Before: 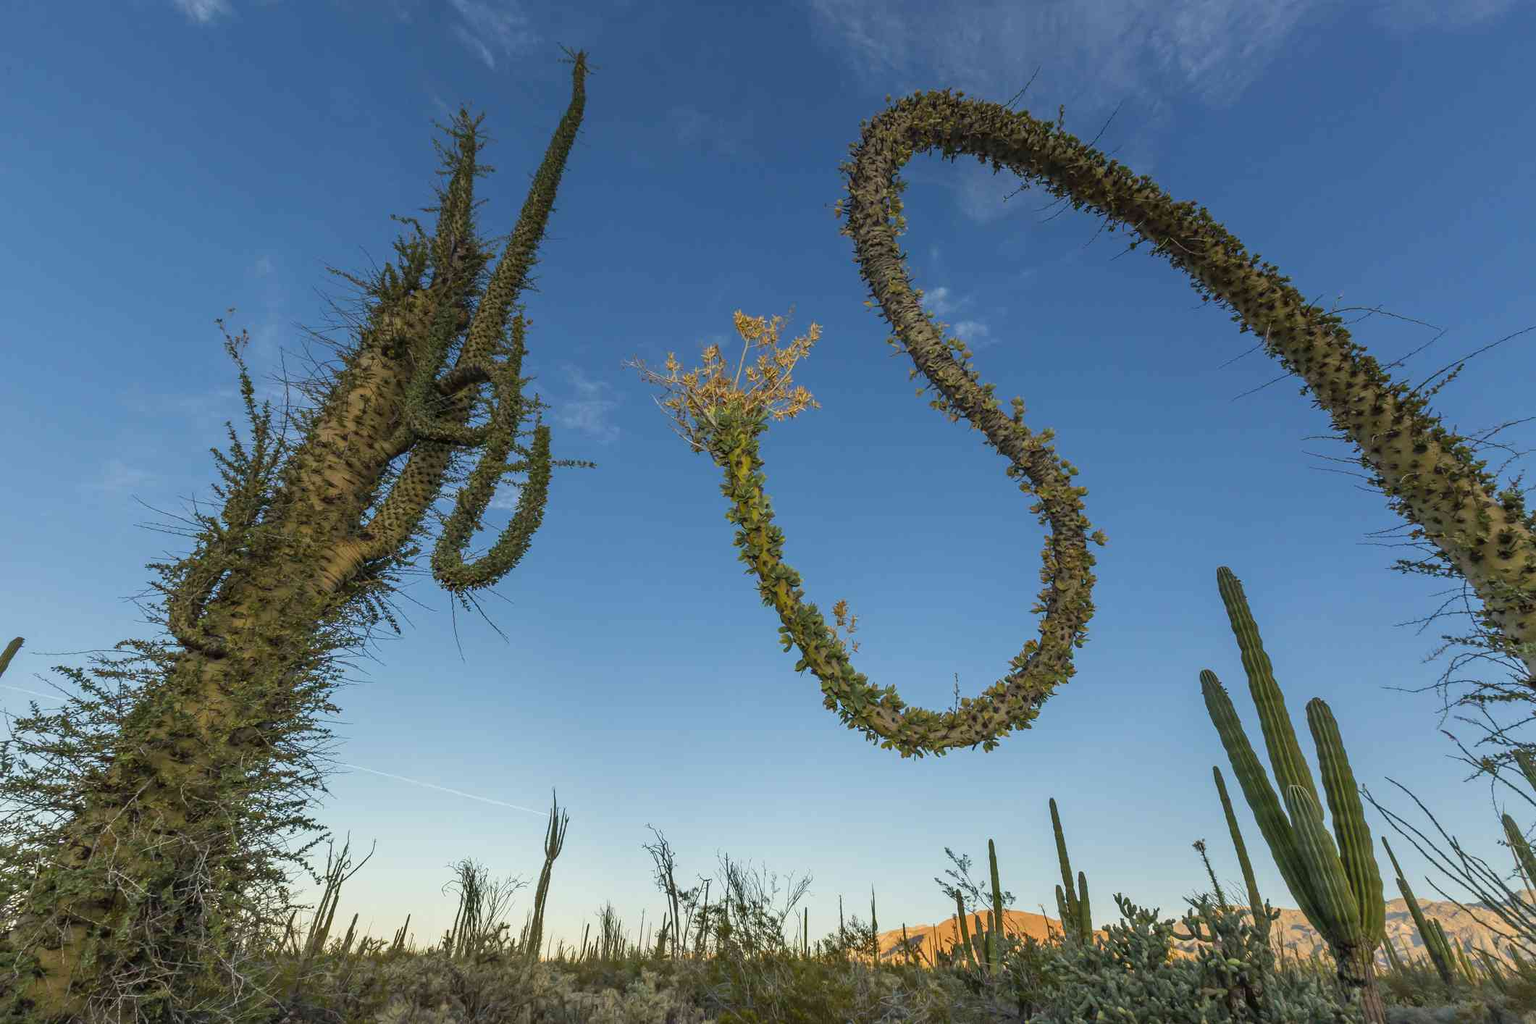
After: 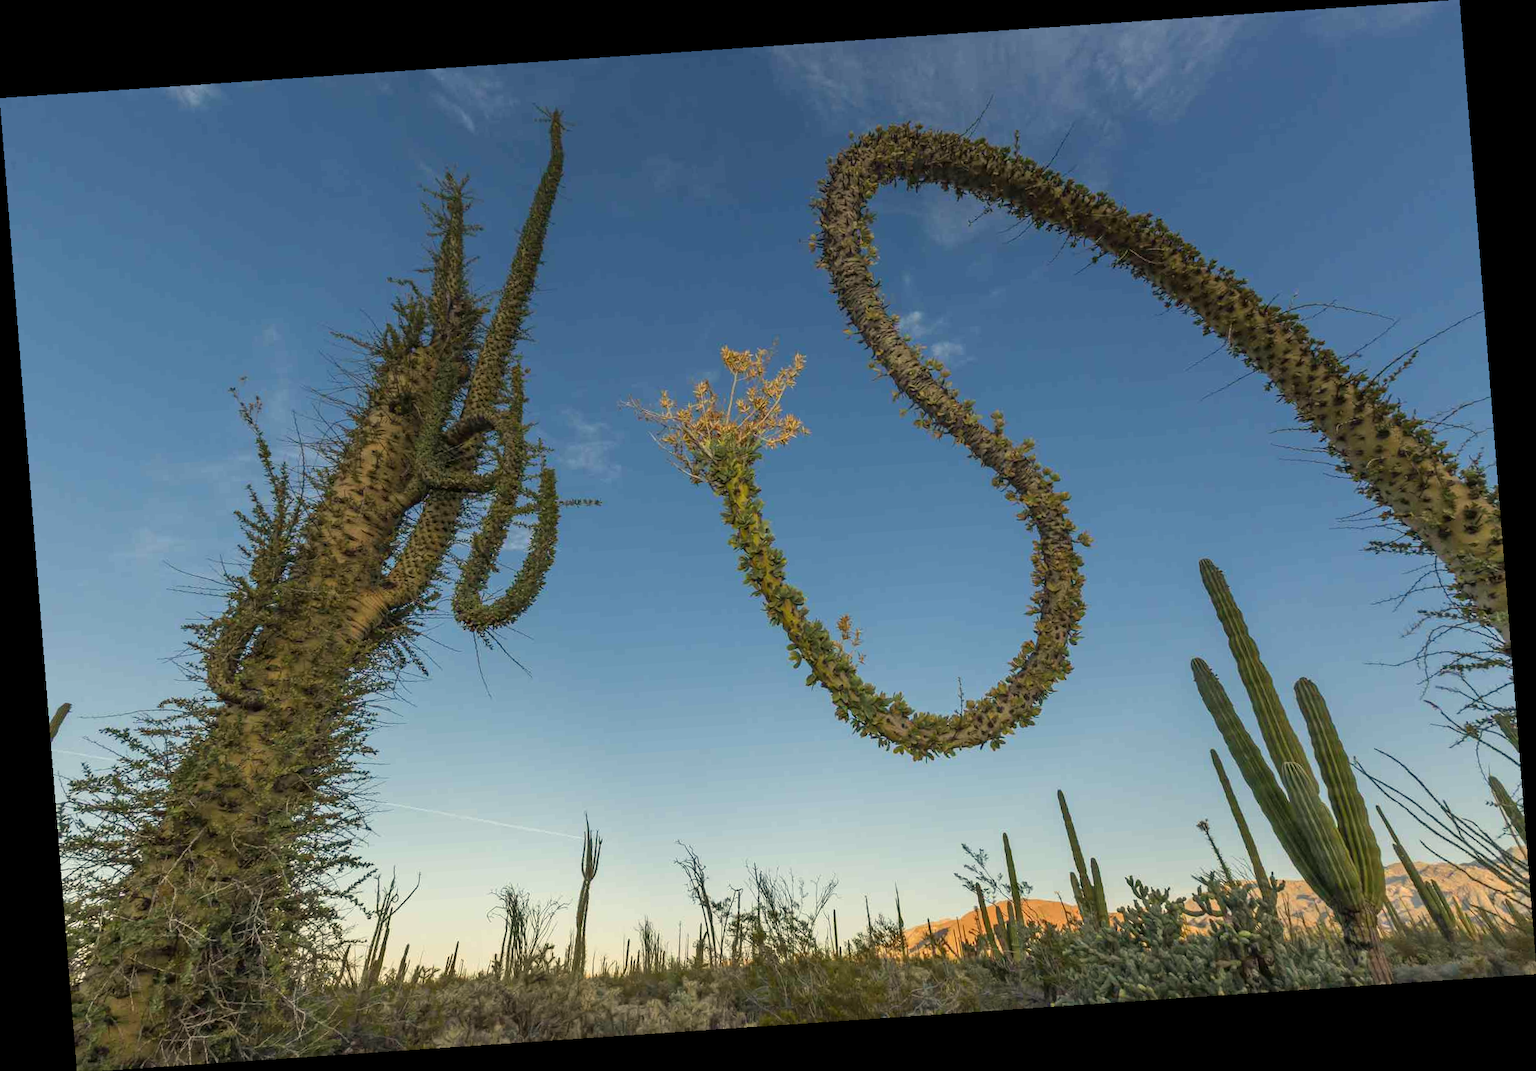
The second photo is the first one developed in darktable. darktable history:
white balance: red 1.045, blue 0.932
rotate and perspective: rotation -4.2°, shear 0.006, automatic cropping off
